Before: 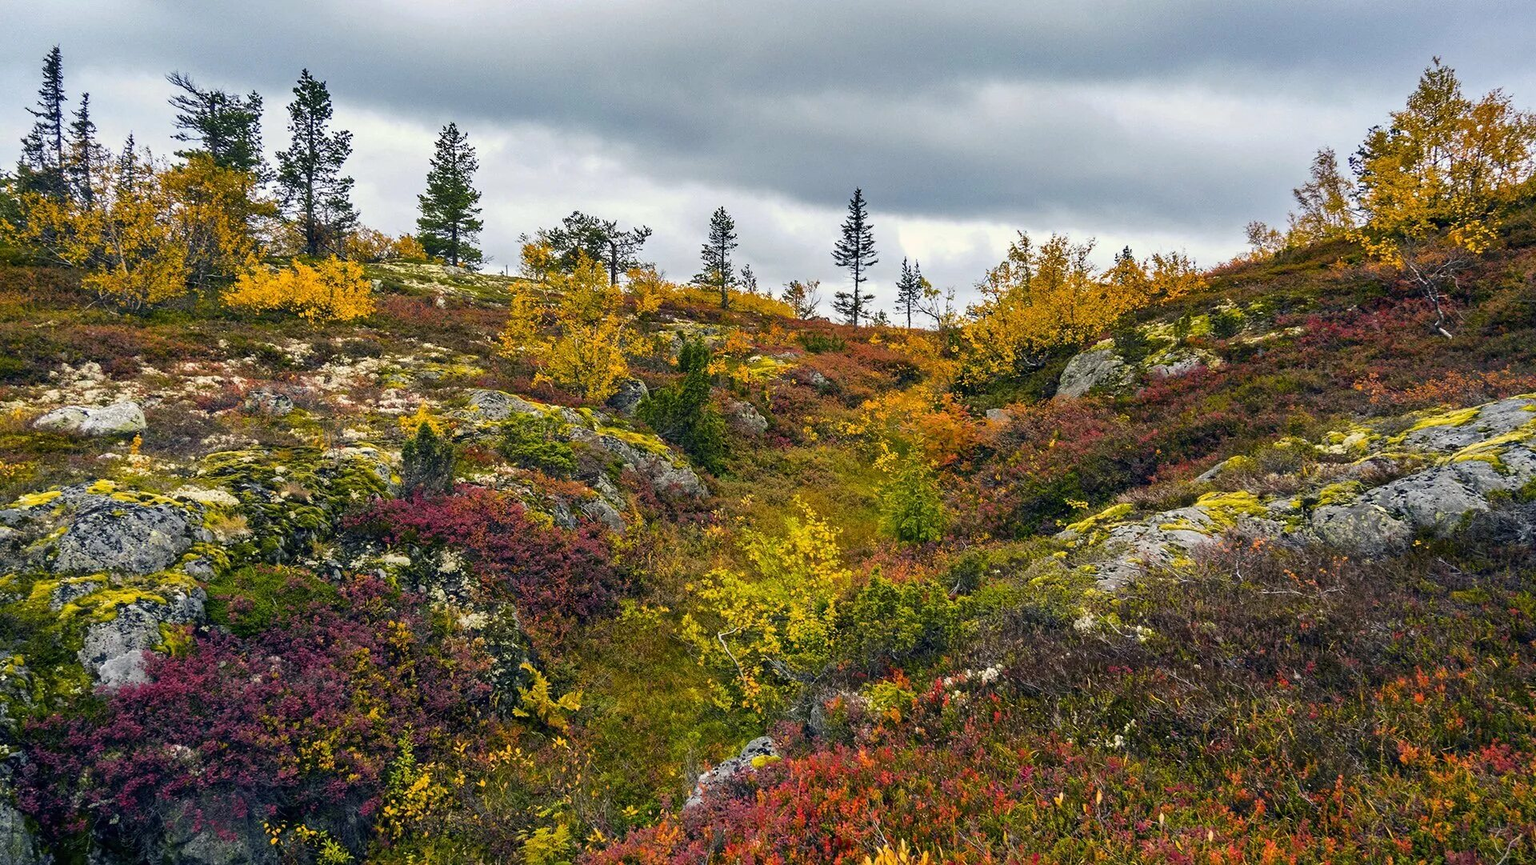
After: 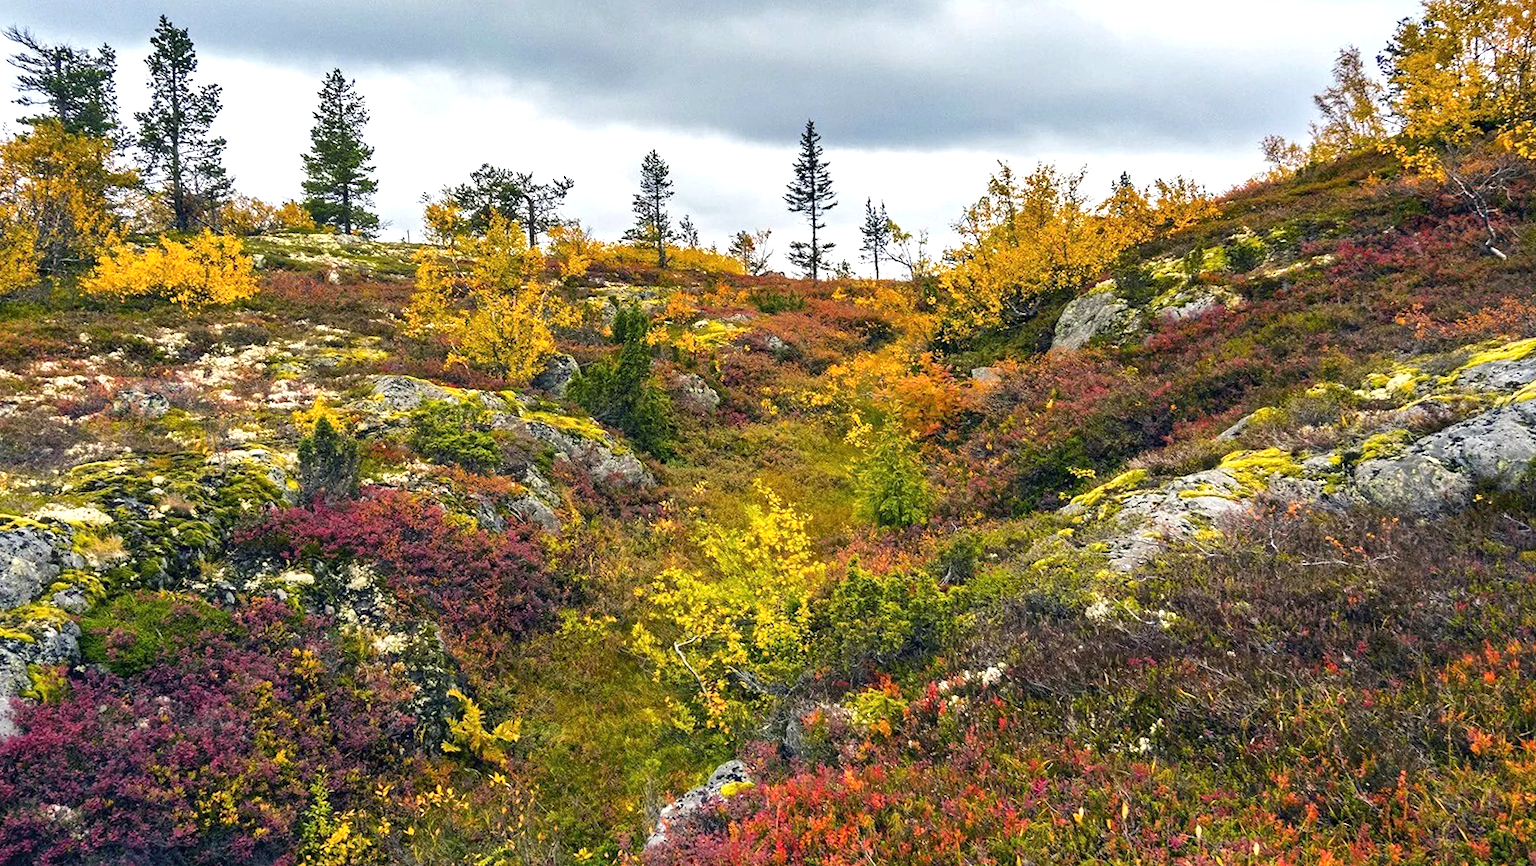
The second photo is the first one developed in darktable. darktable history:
exposure: exposure 0.608 EV, compensate exposure bias true, compensate highlight preservation false
crop and rotate: angle 2.93°, left 5.966%, top 5.69%
